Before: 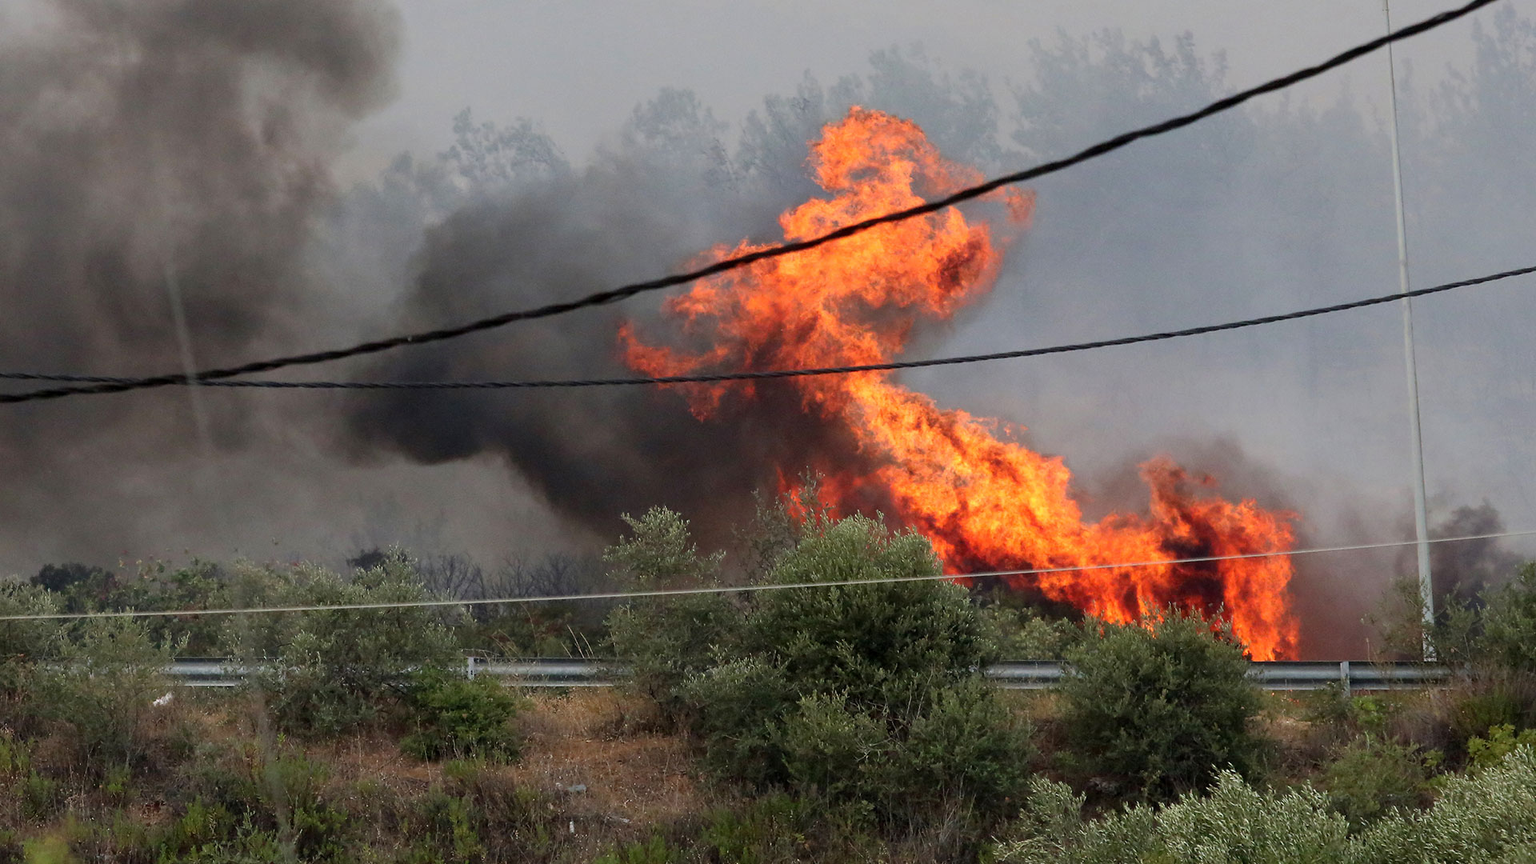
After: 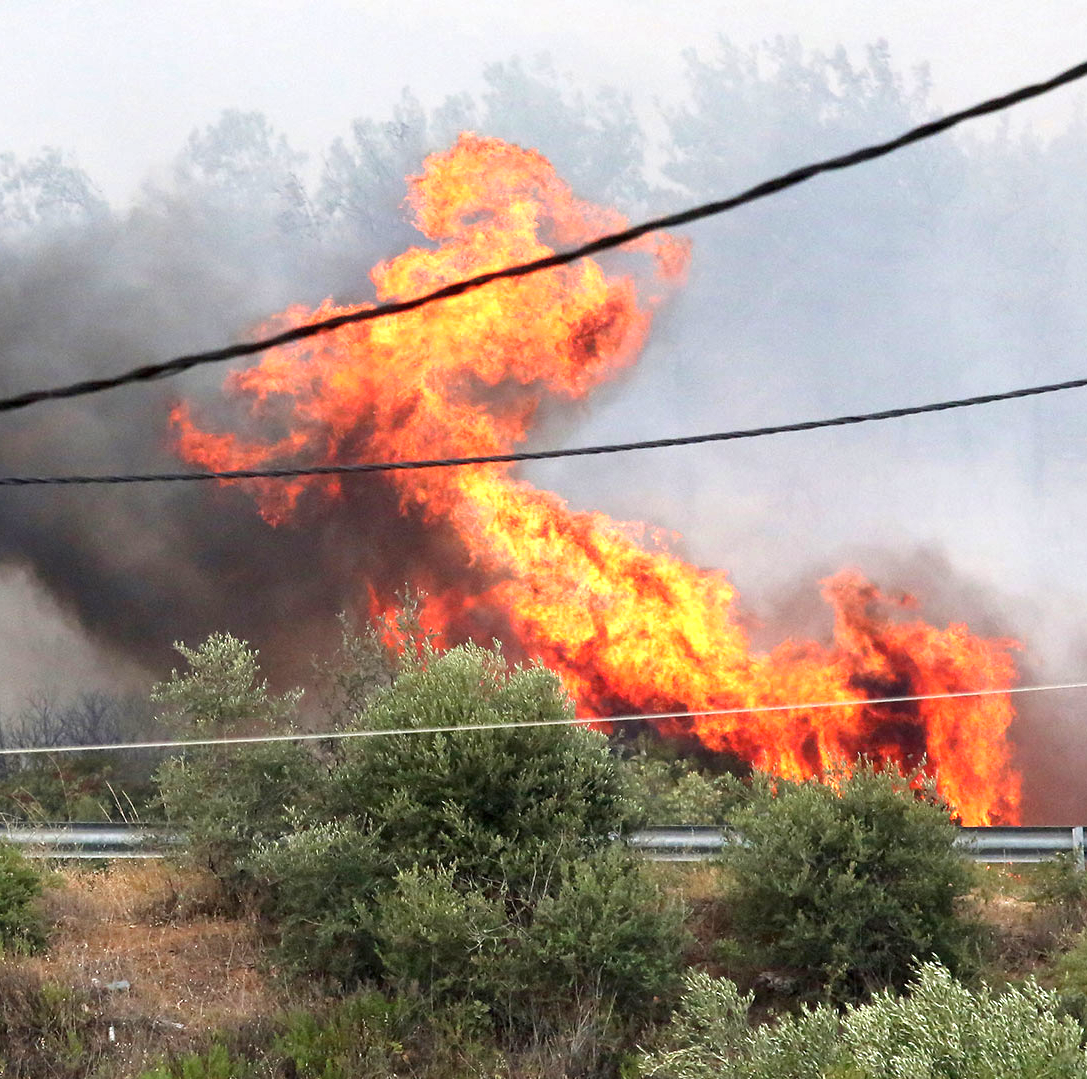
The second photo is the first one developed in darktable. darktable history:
white balance: emerald 1
crop: left 31.458%, top 0%, right 11.876%
exposure: black level correction 0, exposure 1.2 EV, compensate highlight preservation false
